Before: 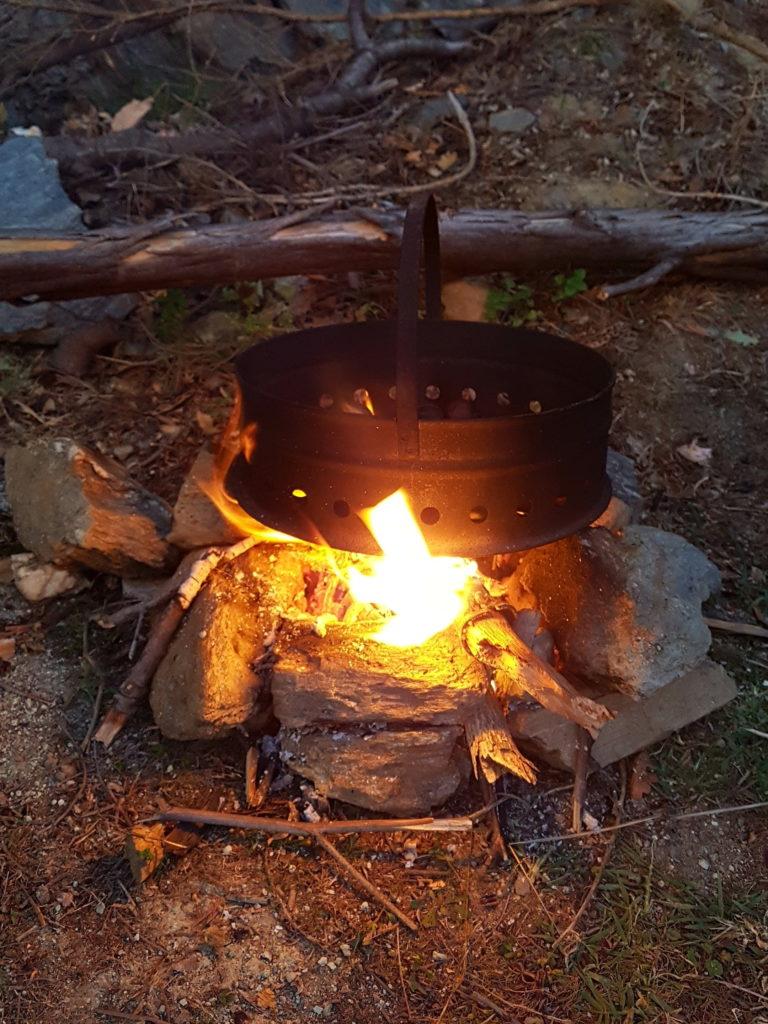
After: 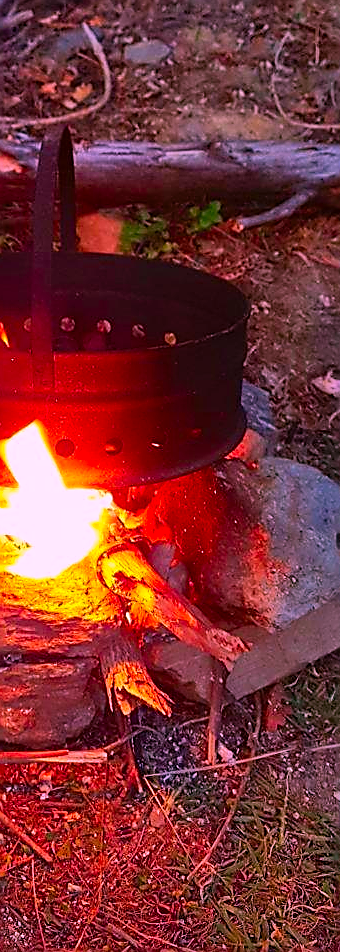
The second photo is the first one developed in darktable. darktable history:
shadows and highlights: shadows 49, highlights -41, soften with gaussian
color correction: highlights a* 19.5, highlights b* -11.53, saturation 1.69
sharpen: radius 1.4, amount 1.25, threshold 0.7
crop: left 47.628%, top 6.643%, right 7.874%
